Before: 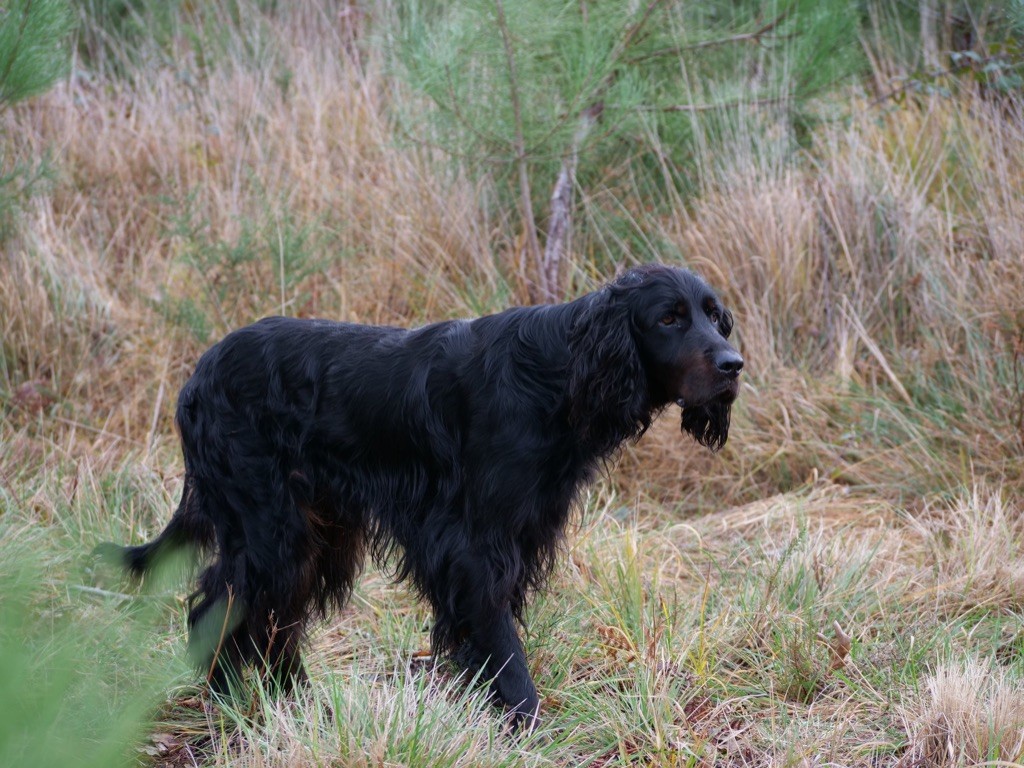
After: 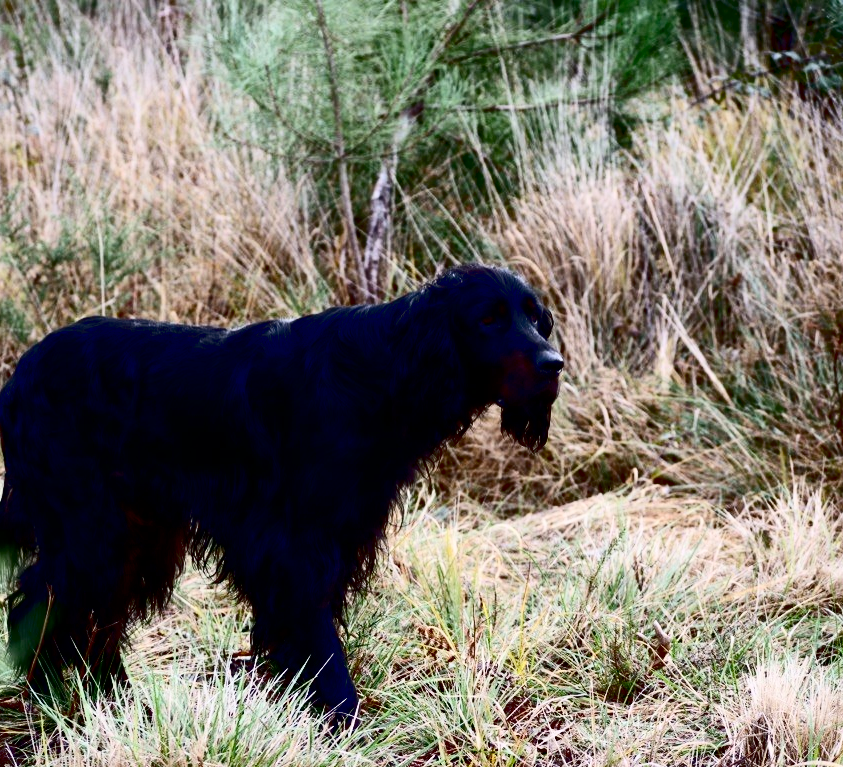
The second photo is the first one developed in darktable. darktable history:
exposure: black level correction 0.046, exposure 0.014 EV, compensate highlight preservation false
contrast brightness saturation: contrast 0.494, saturation -0.081
crop: left 17.616%, bottom 0.03%
